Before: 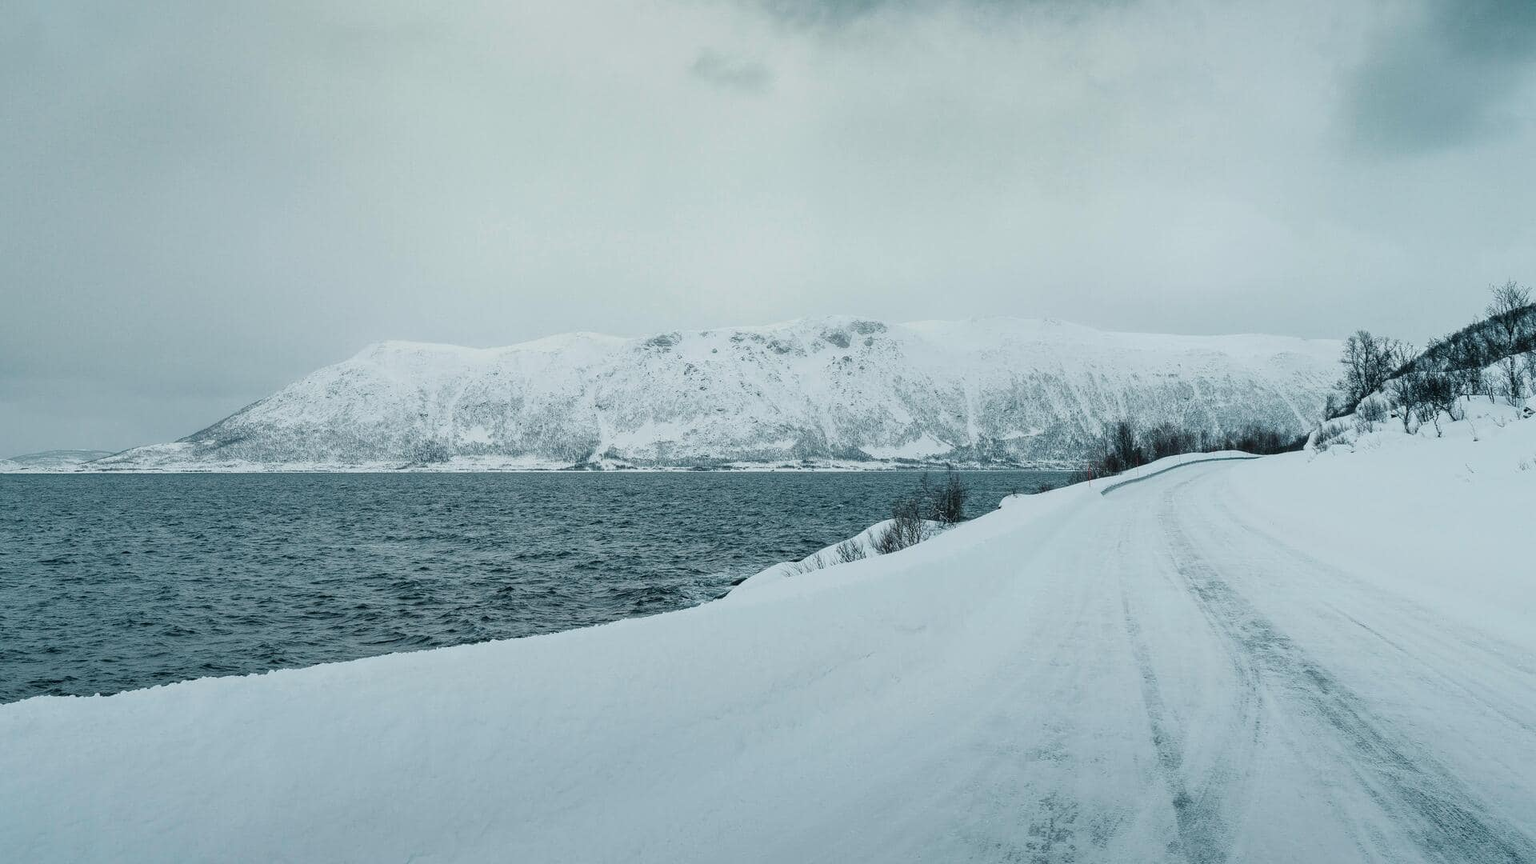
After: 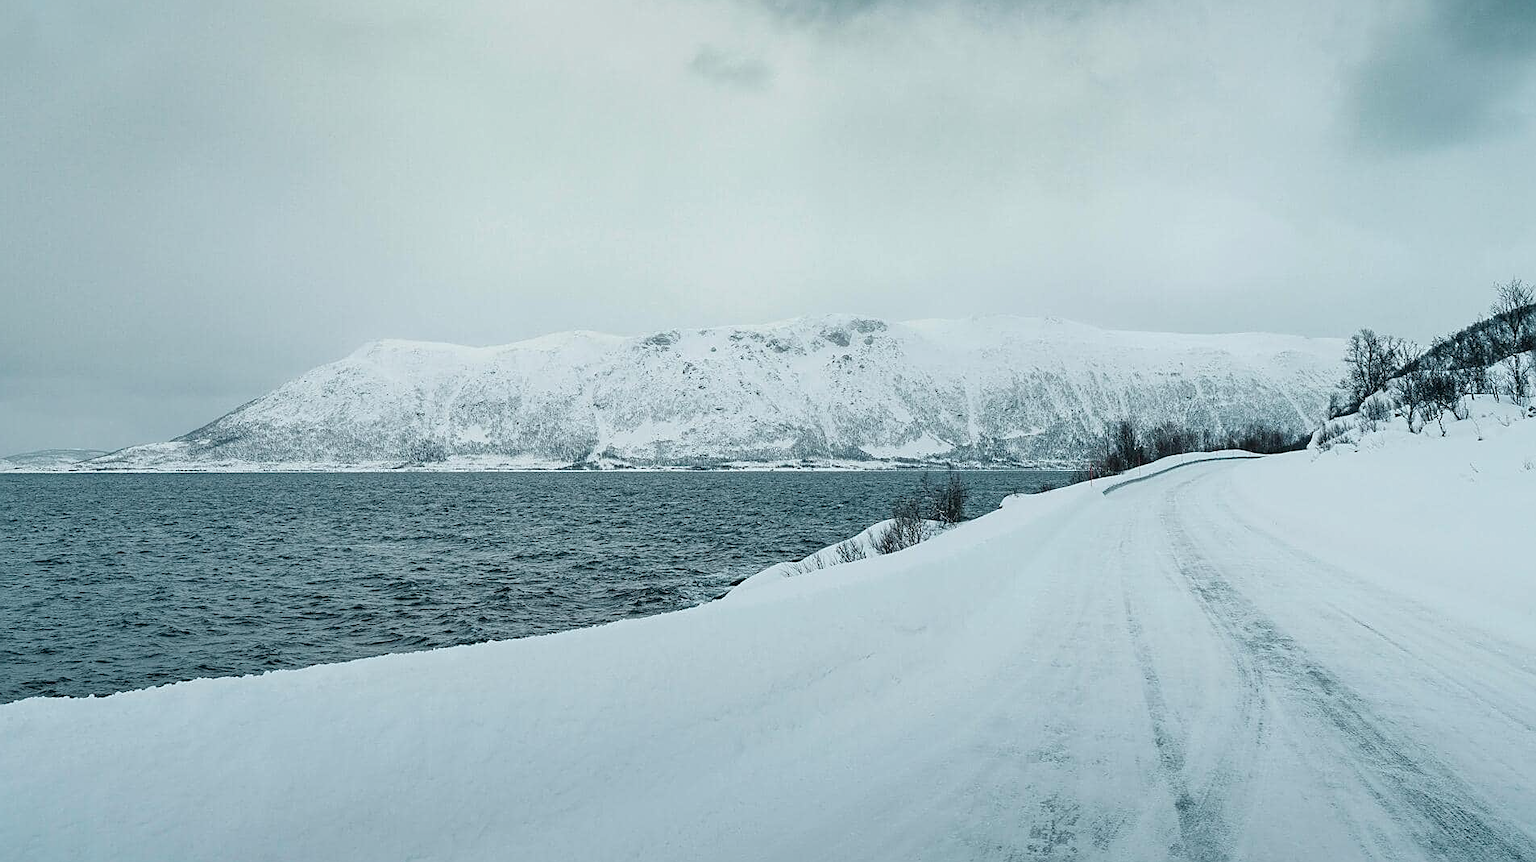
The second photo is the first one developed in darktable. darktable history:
sharpen: on, module defaults
levels: levels [0, 0.48, 0.961]
crop: left 0.434%, top 0.485%, right 0.244%, bottom 0.386%
